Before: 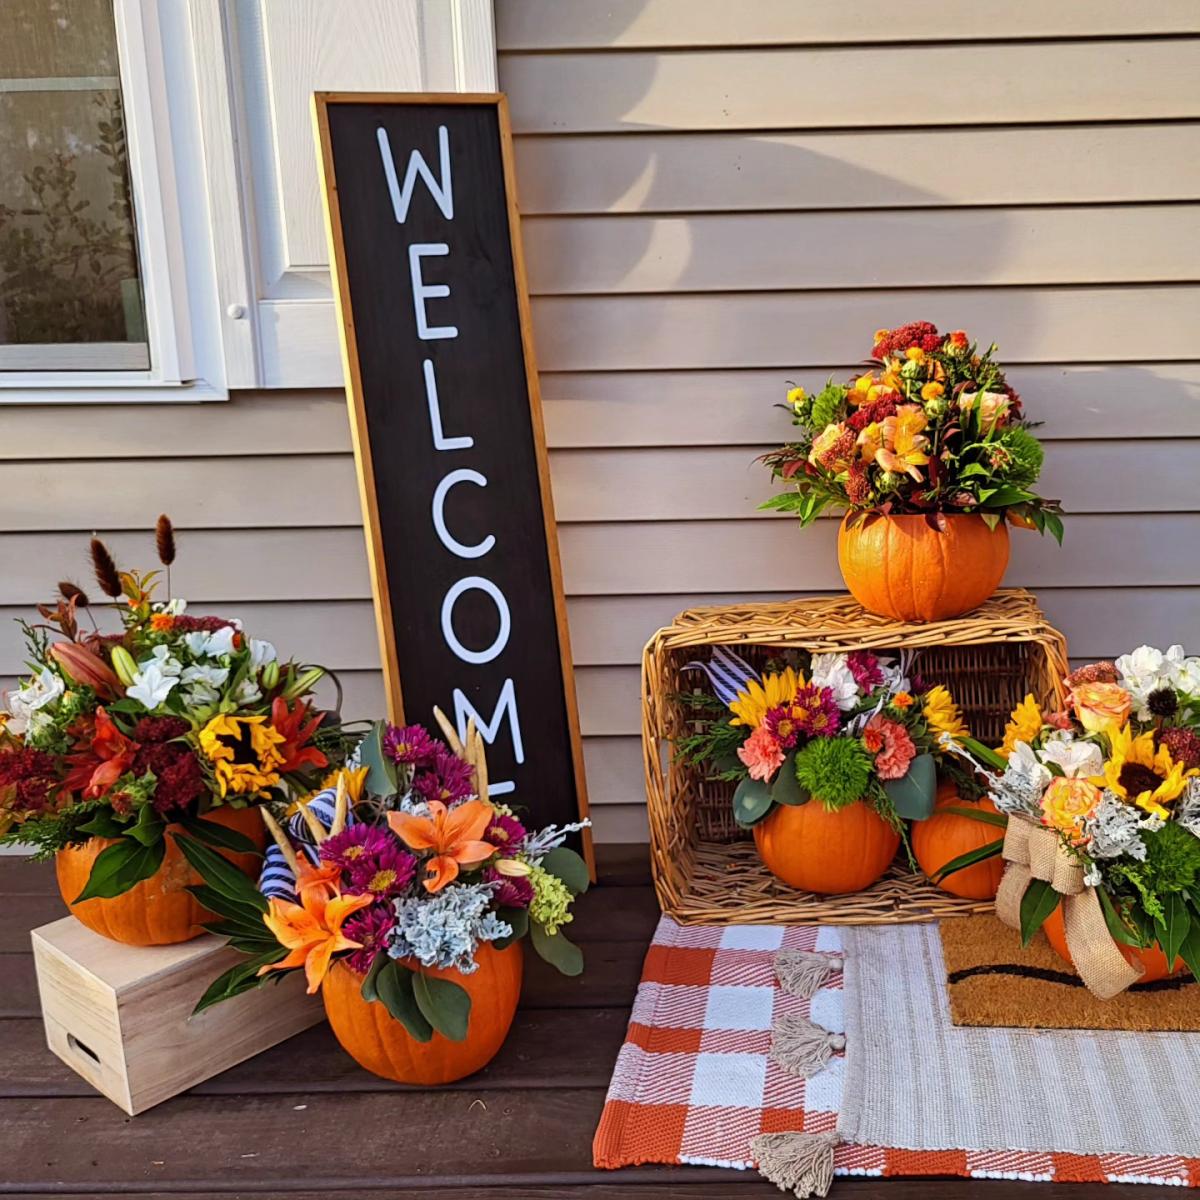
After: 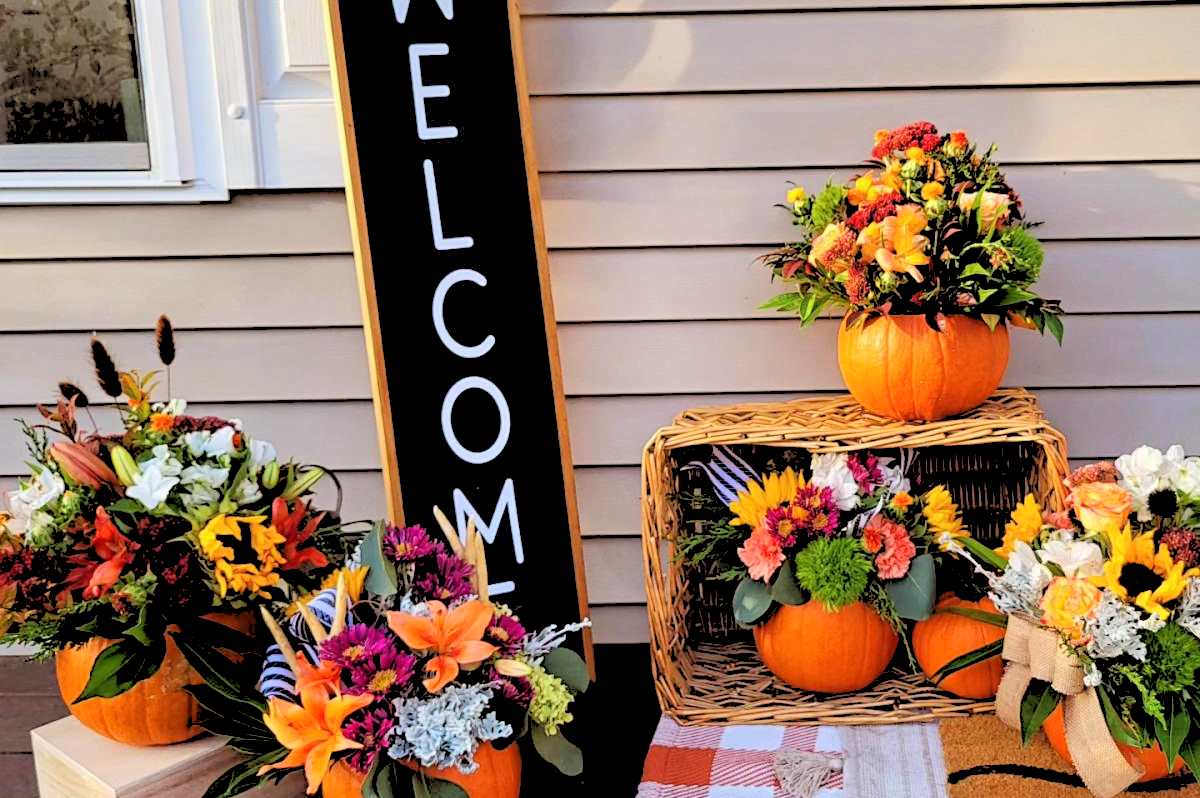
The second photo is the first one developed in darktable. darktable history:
crop: top 16.727%, bottom 16.727%
rgb levels: levels [[0.027, 0.429, 0.996], [0, 0.5, 1], [0, 0.5, 1]]
